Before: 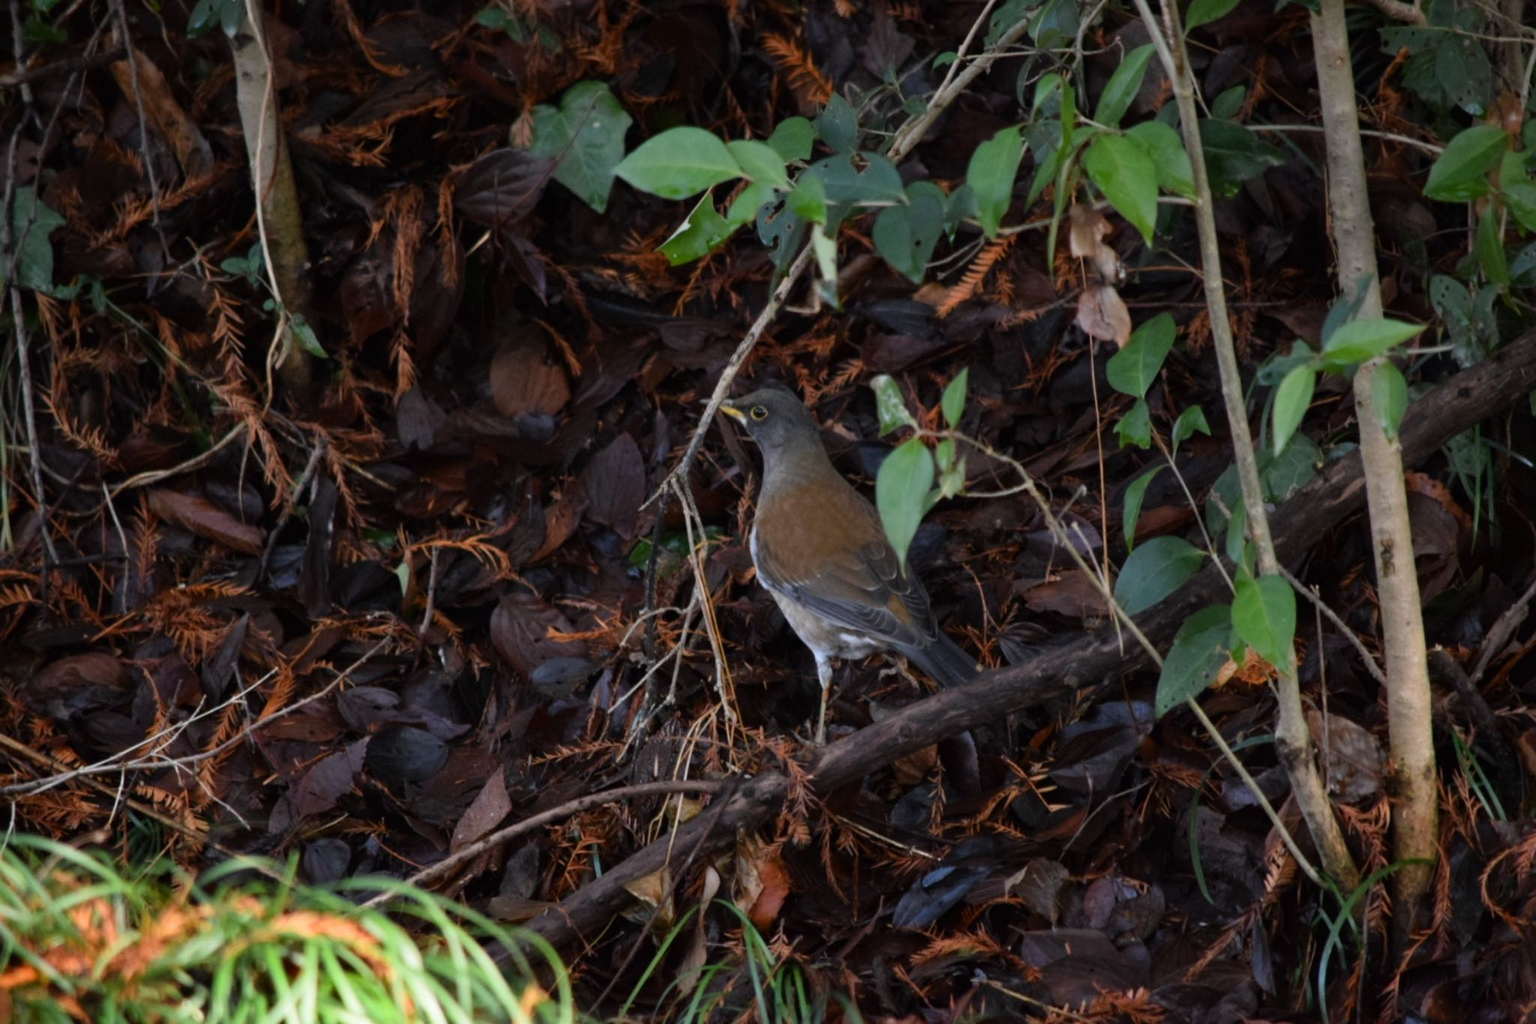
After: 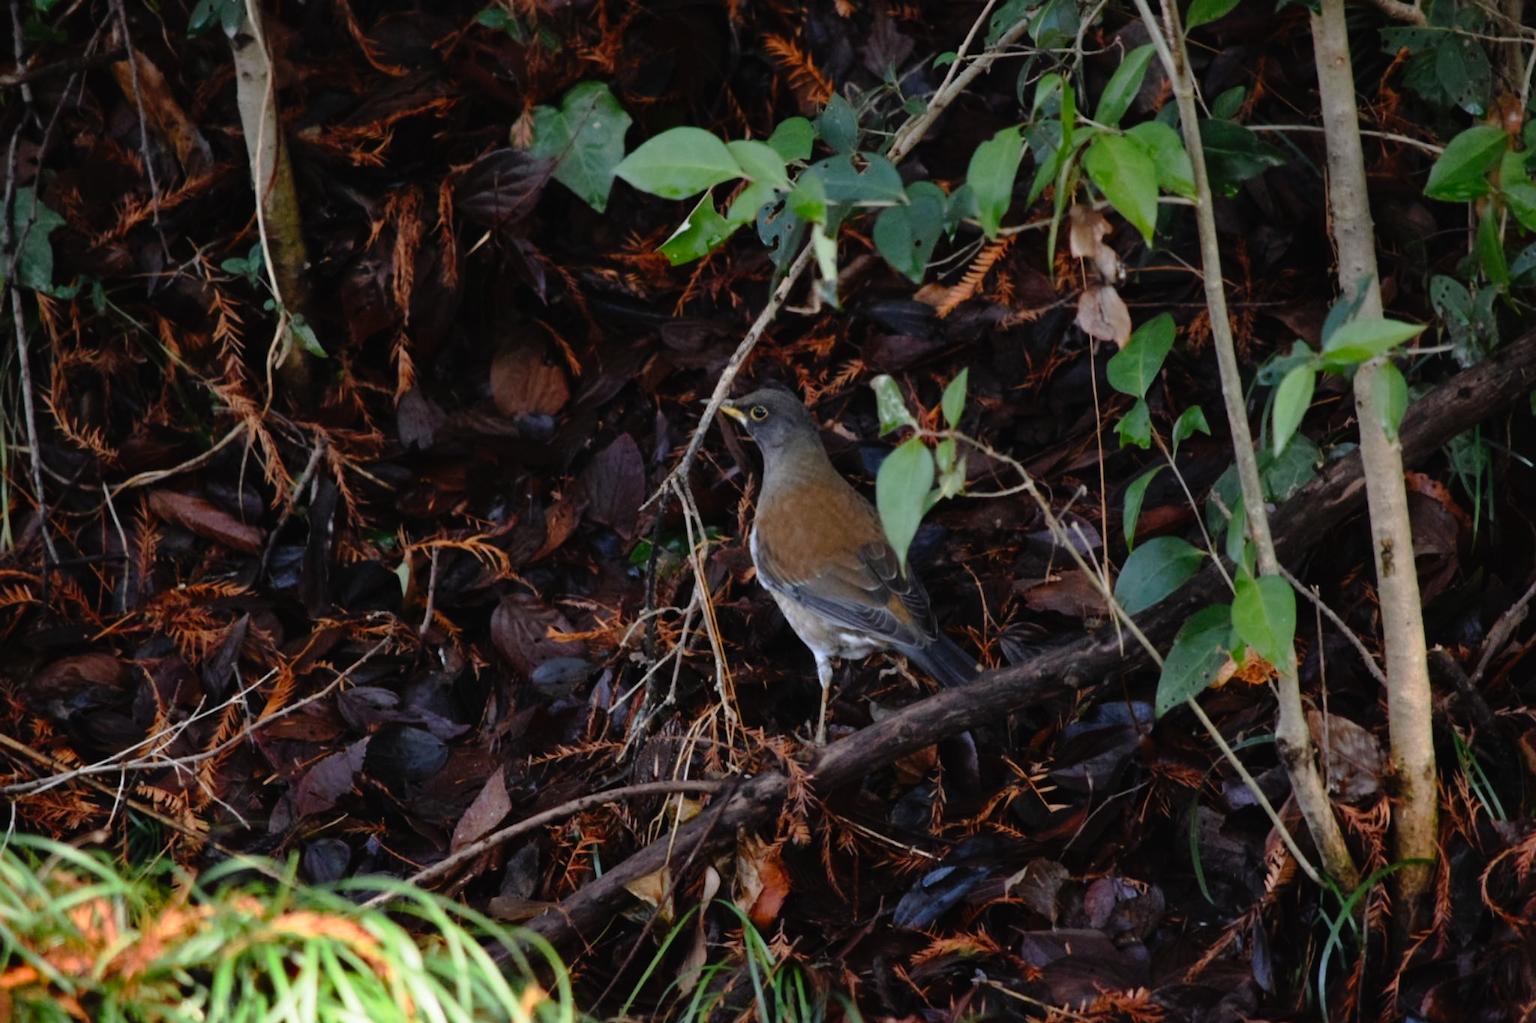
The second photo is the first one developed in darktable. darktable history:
tone curve: curves: ch0 [(0, 0.013) (0.117, 0.081) (0.257, 0.259) (0.408, 0.45) (0.611, 0.64) (0.81, 0.857) (1, 1)]; ch1 [(0, 0) (0.287, 0.198) (0.501, 0.506) (0.56, 0.584) (0.715, 0.741) (0.976, 0.992)]; ch2 [(0, 0) (0.369, 0.362) (0.5, 0.5) (0.537, 0.547) (0.59, 0.603) (0.681, 0.754) (1, 1)], preserve colors none
